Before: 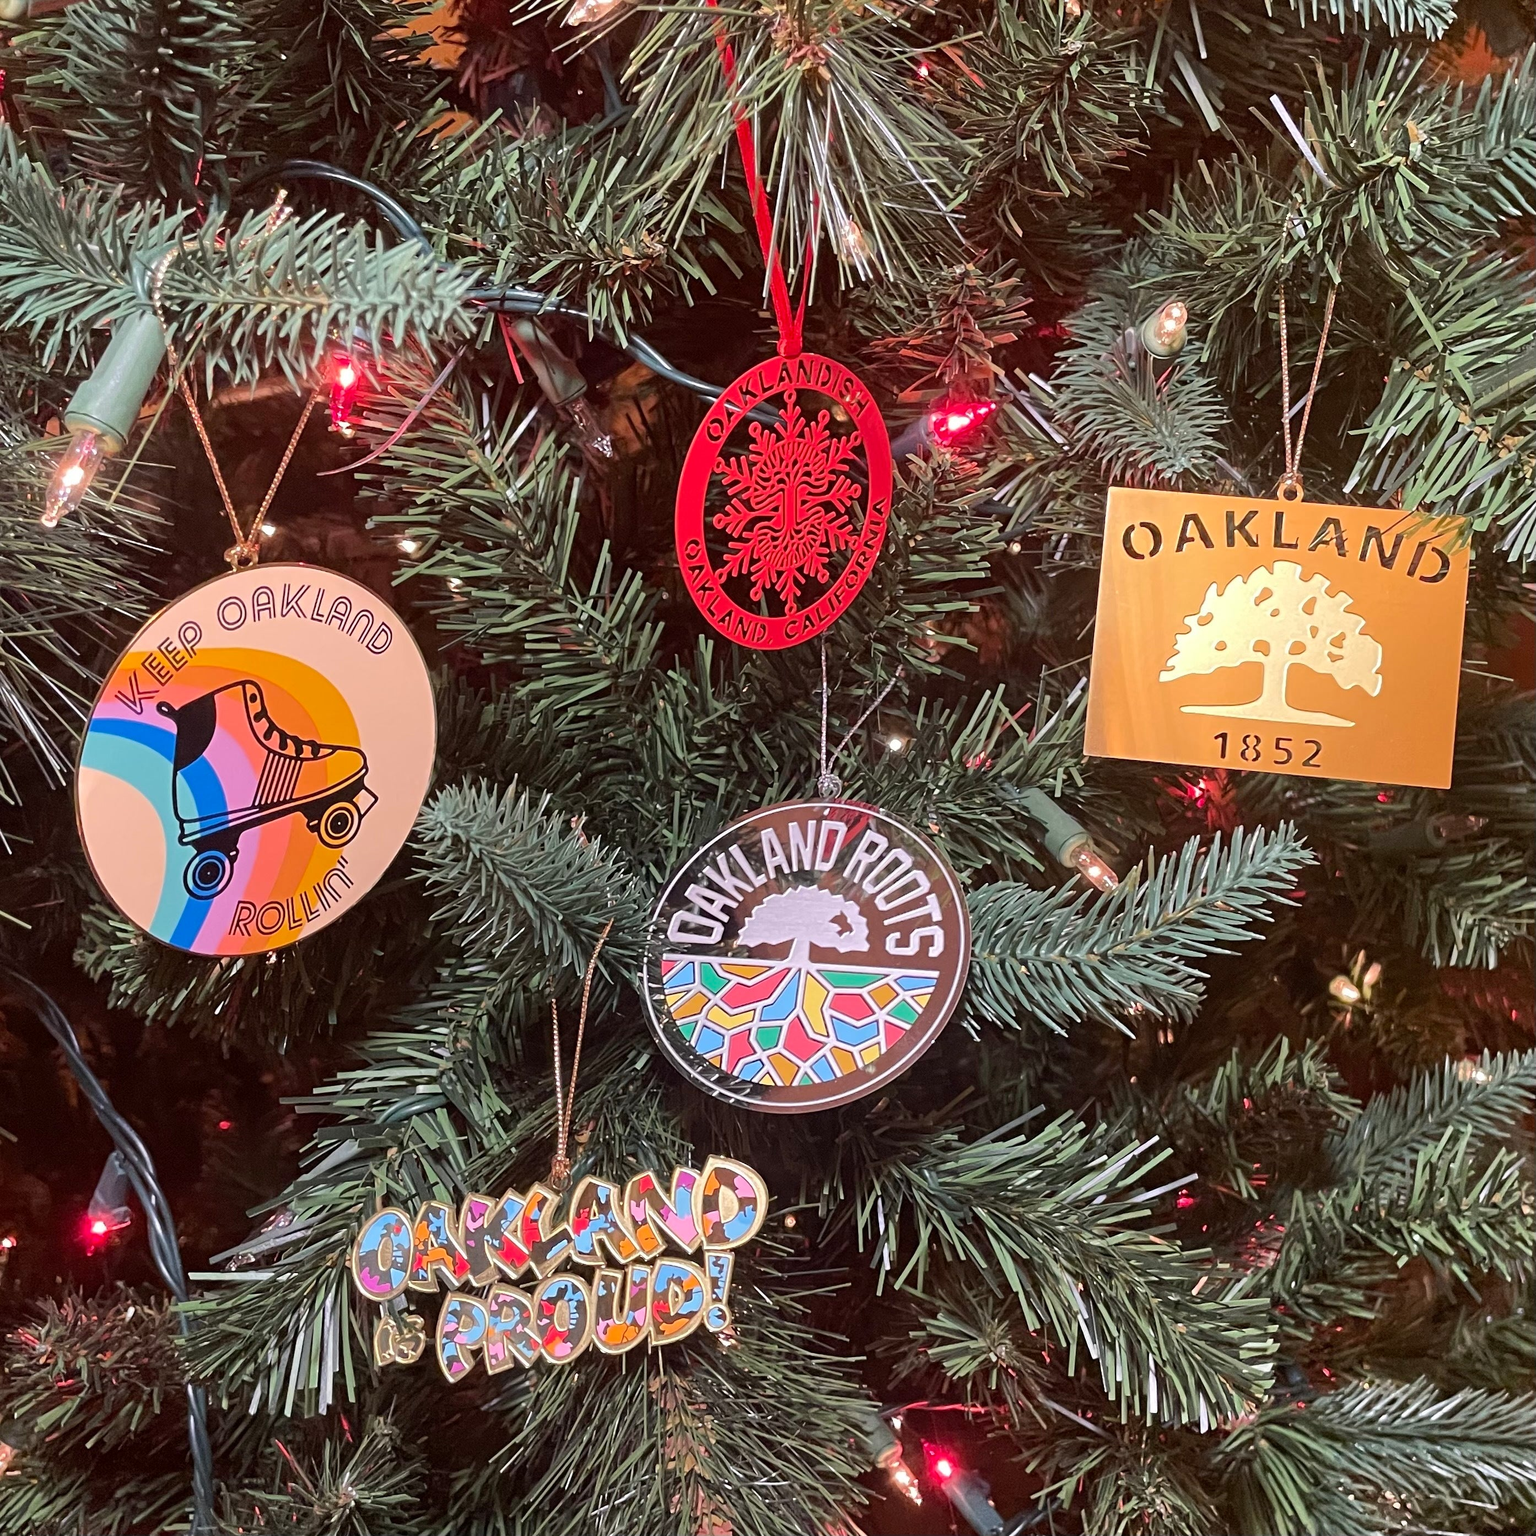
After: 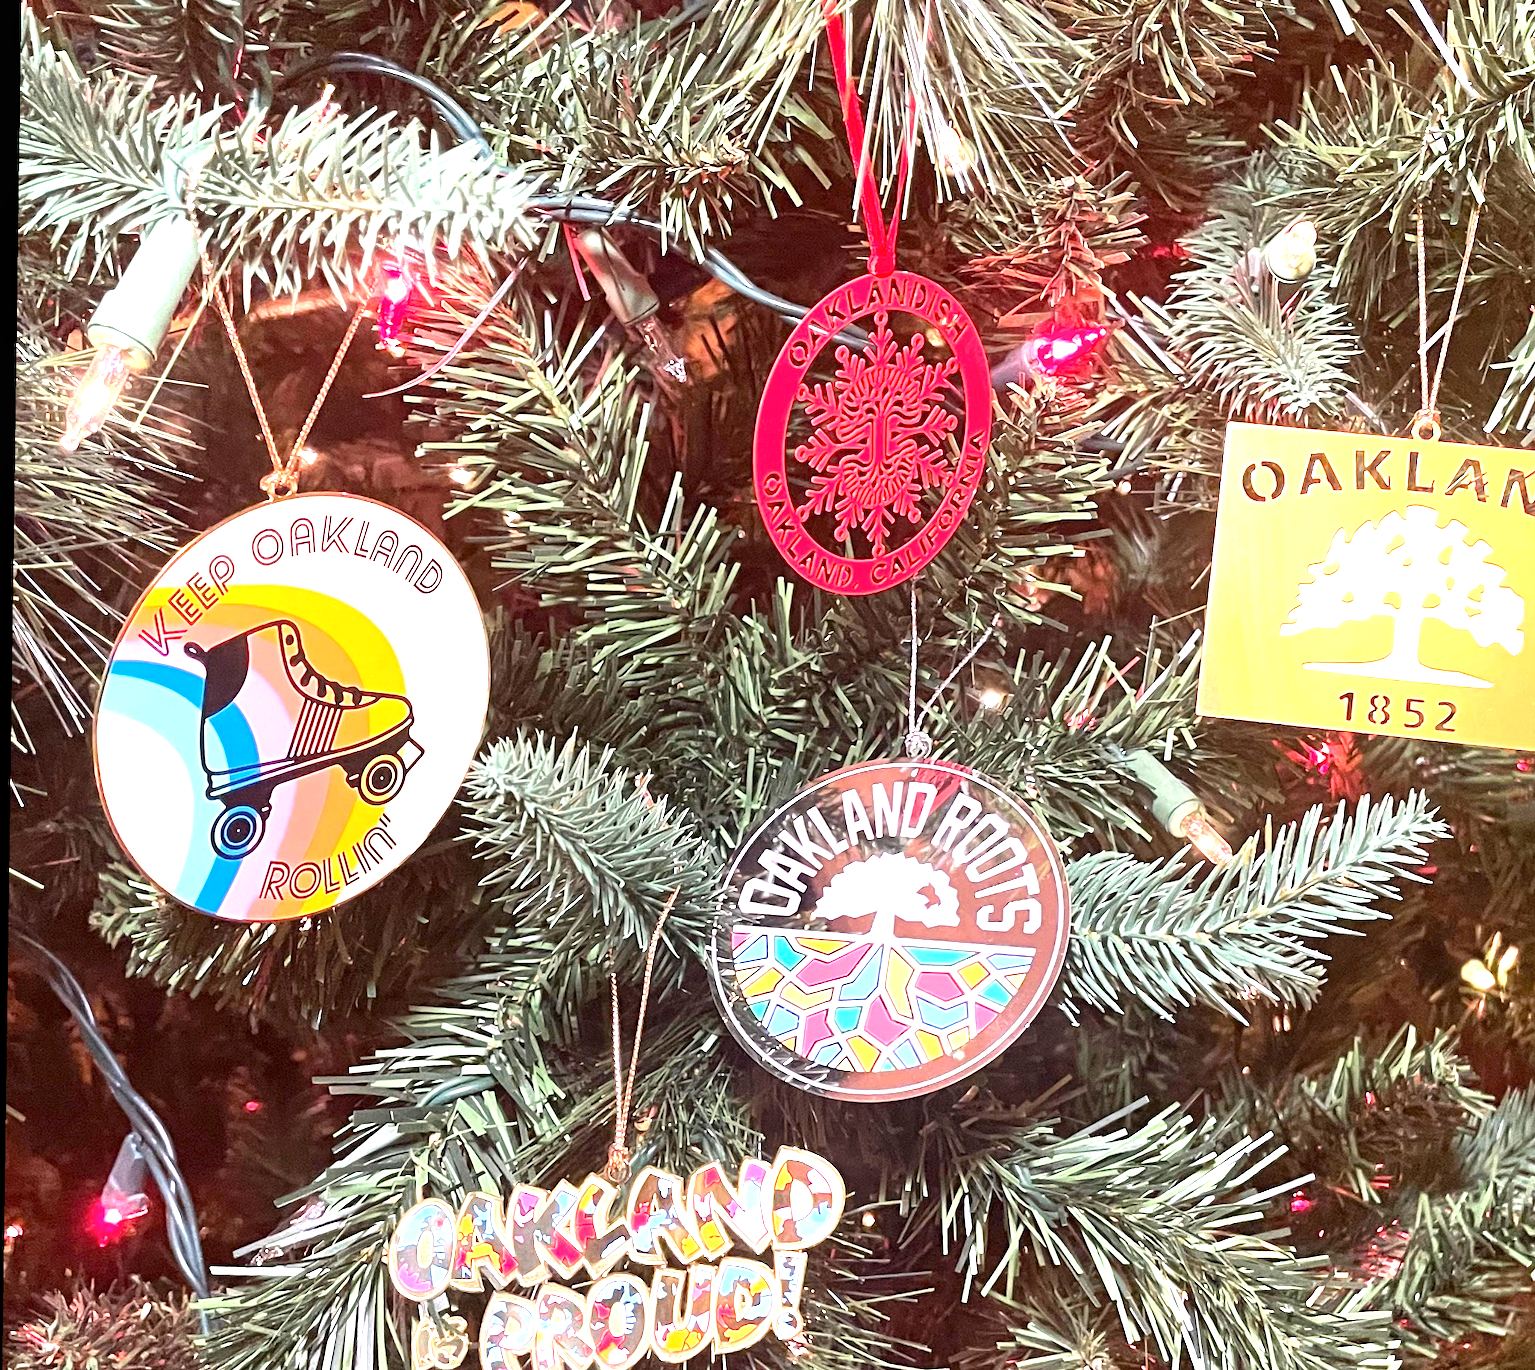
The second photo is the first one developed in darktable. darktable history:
rotate and perspective: rotation 0.8°, automatic cropping off
exposure: black level correction 0, exposure 1.741 EV, compensate exposure bias true, compensate highlight preservation false
local contrast: mode bilateral grid, contrast 20, coarseness 50, detail 120%, midtone range 0.2
crop: top 7.49%, right 9.717%, bottom 11.943%
